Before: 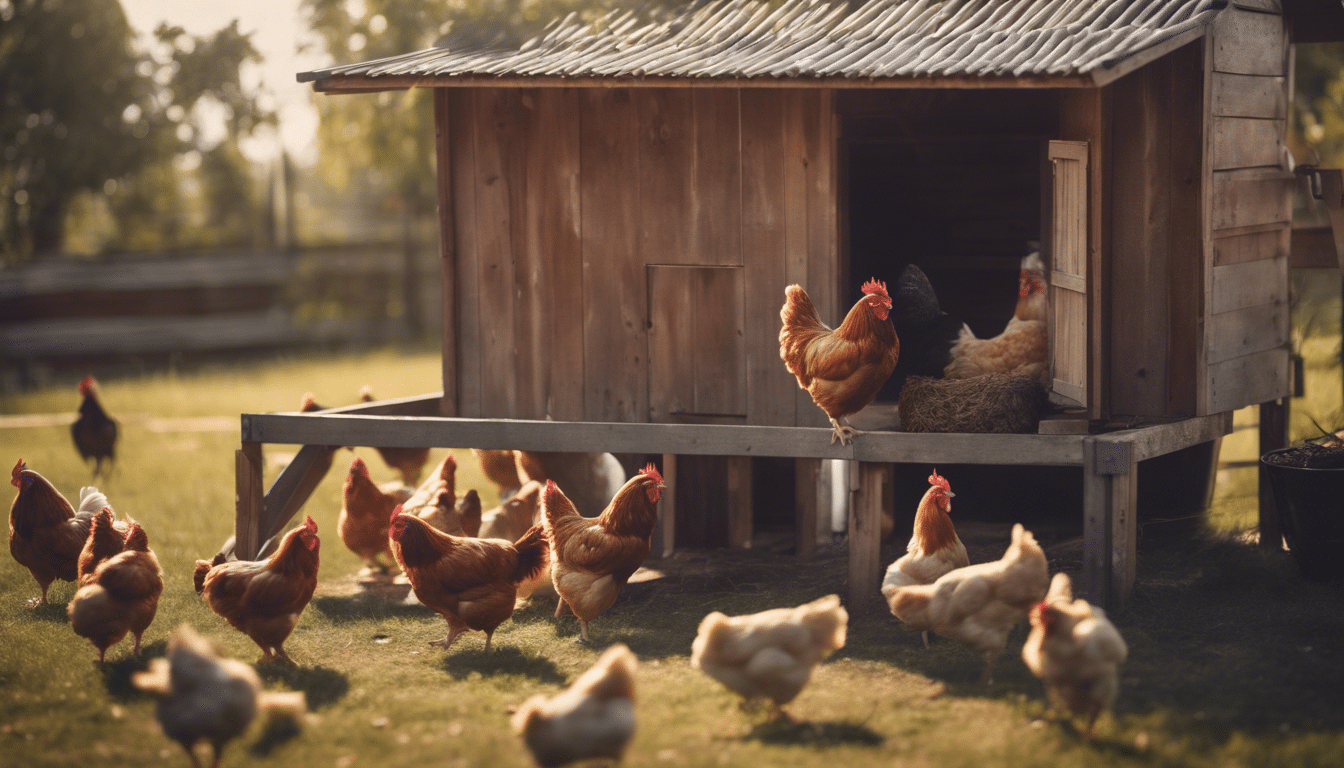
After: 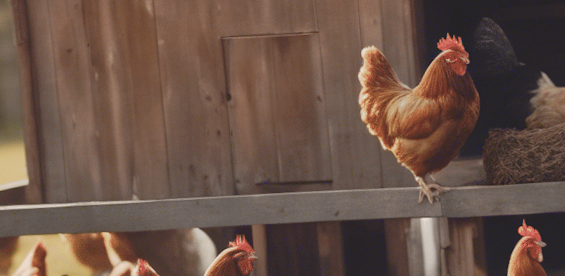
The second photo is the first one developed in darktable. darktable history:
tone curve: curves: ch0 [(0, 0) (0.003, 0.048) (0.011, 0.055) (0.025, 0.065) (0.044, 0.089) (0.069, 0.111) (0.1, 0.132) (0.136, 0.163) (0.177, 0.21) (0.224, 0.259) (0.277, 0.323) (0.335, 0.385) (0.399, 0.442) (0.468, 0.508) (0.543, 0.578) (0.623, 0.648) (0.709, 0.716) (0.801, 0.781) (0.898, 0.845) (1, 1)], preserve colors none
rotate and perspective: rotation -4.25°, automatic cropping off
crop: left 31.751%, top 32.172%, right 27.8%, bottom 35.83%
exposure: exposure -0.064 EV, compensate highlight preservation false
